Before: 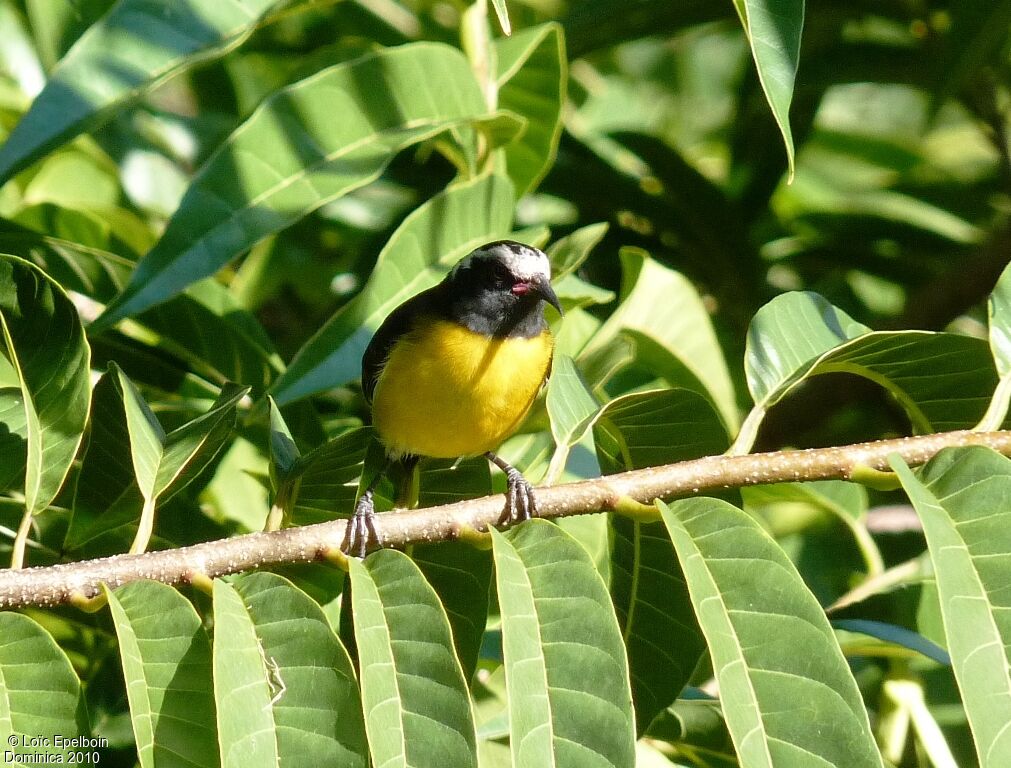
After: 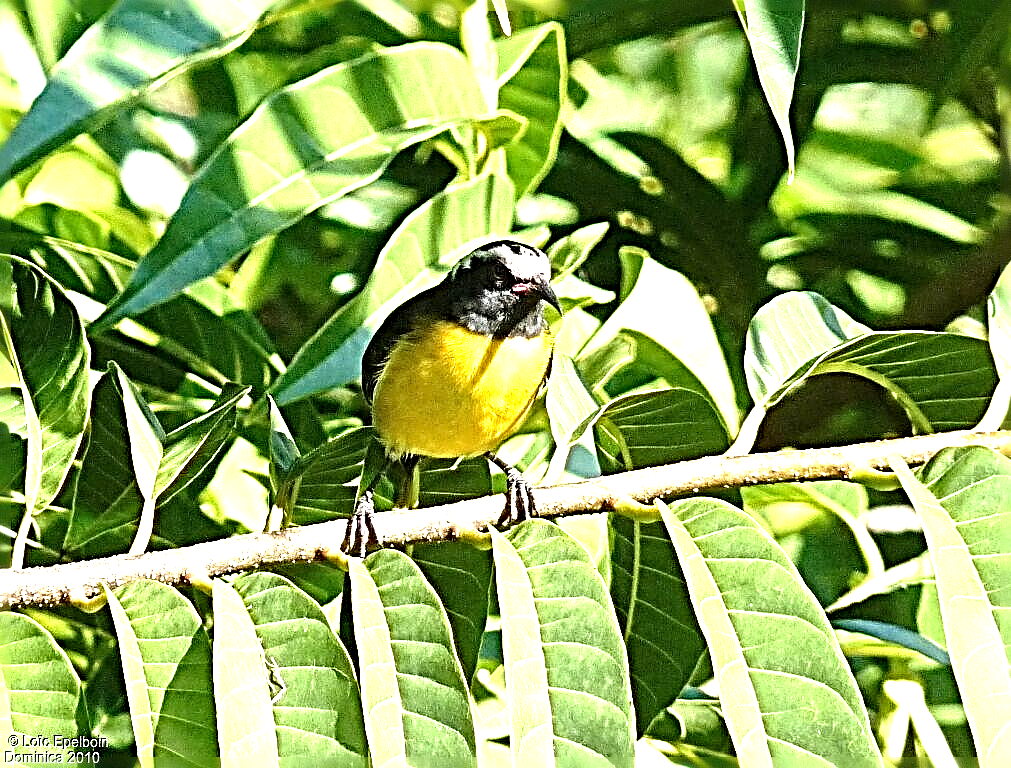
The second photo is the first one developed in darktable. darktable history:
sharpen: radius 4.018, amount 1.997
exposure: black level correction 0, exposure 1.2 EV, compensate exposure bias true, compensate highlight preservation false
